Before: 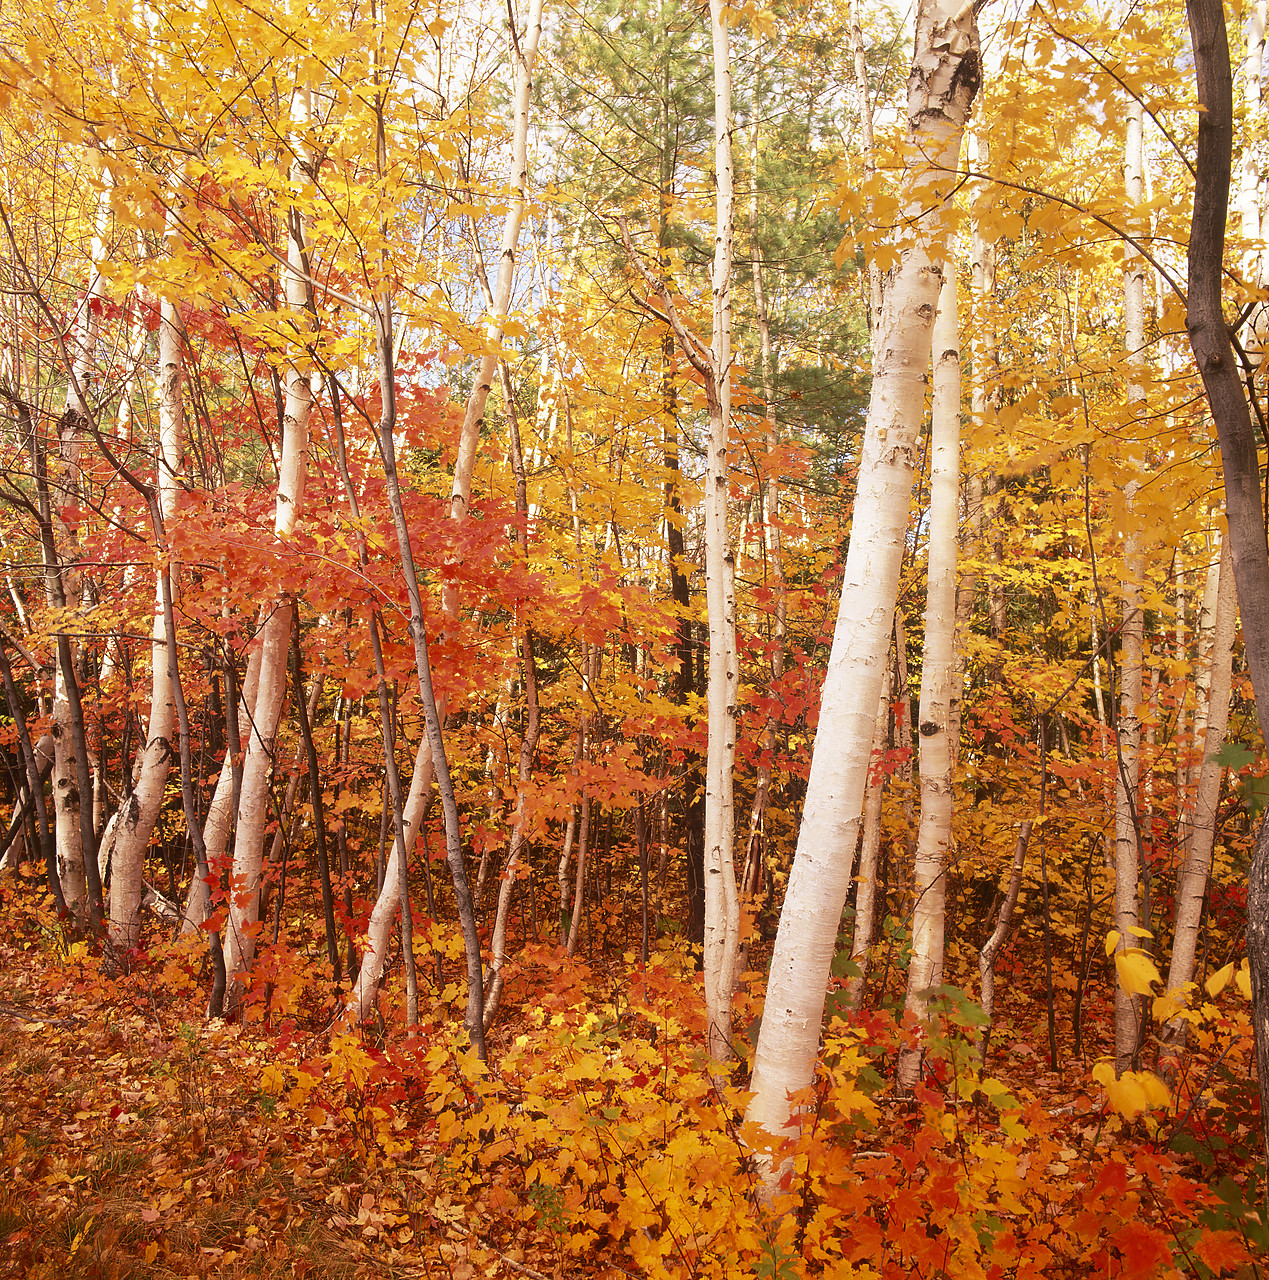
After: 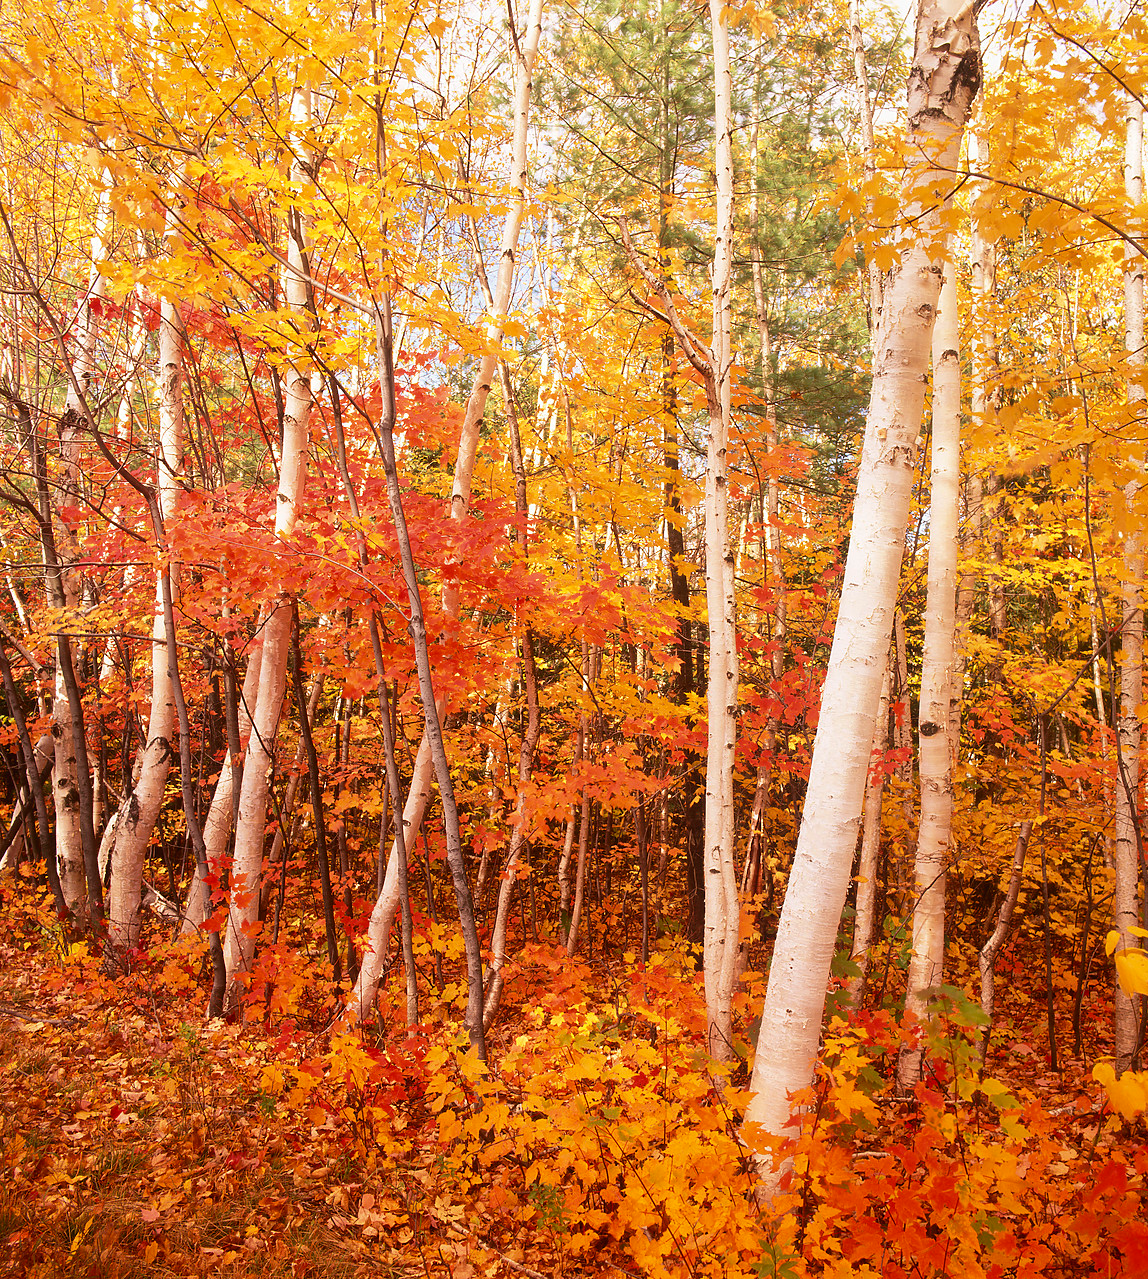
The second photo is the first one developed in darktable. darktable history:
crop: right 9.511%, bottom 0.043%
